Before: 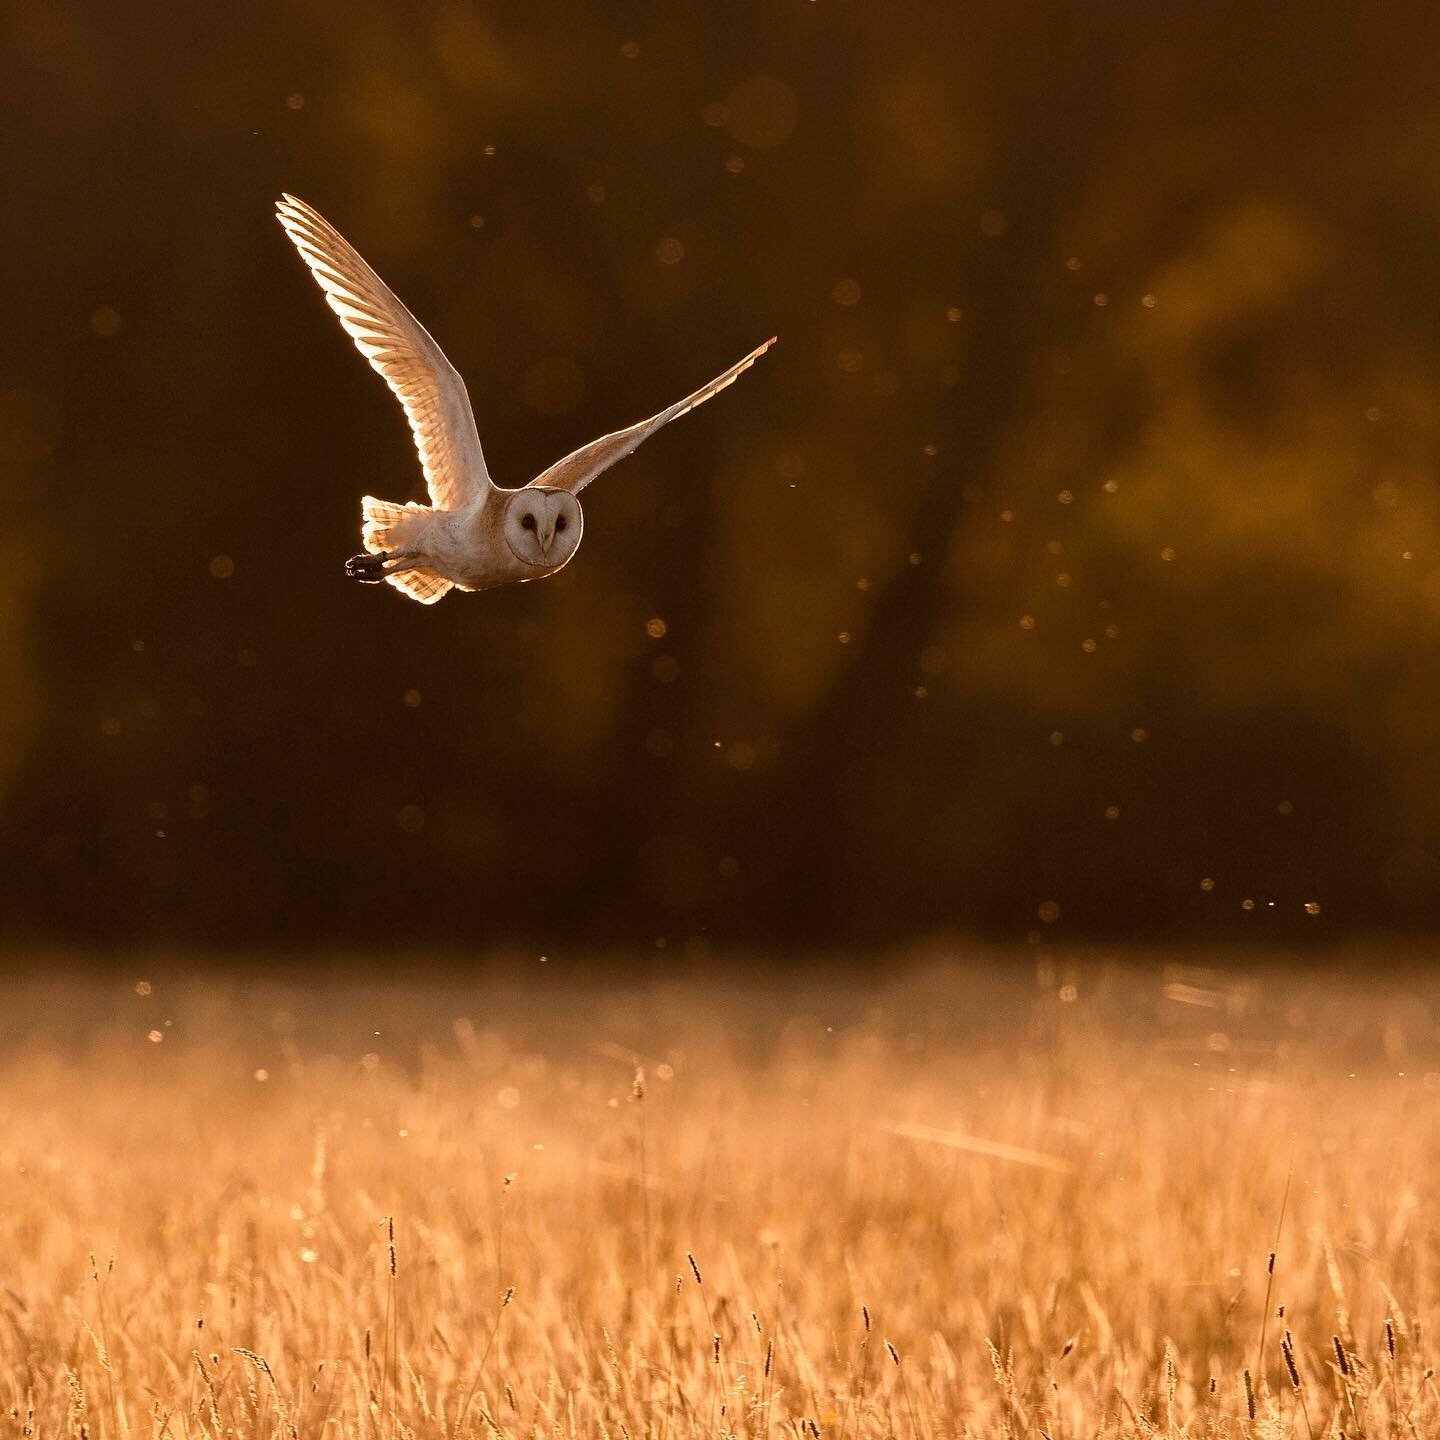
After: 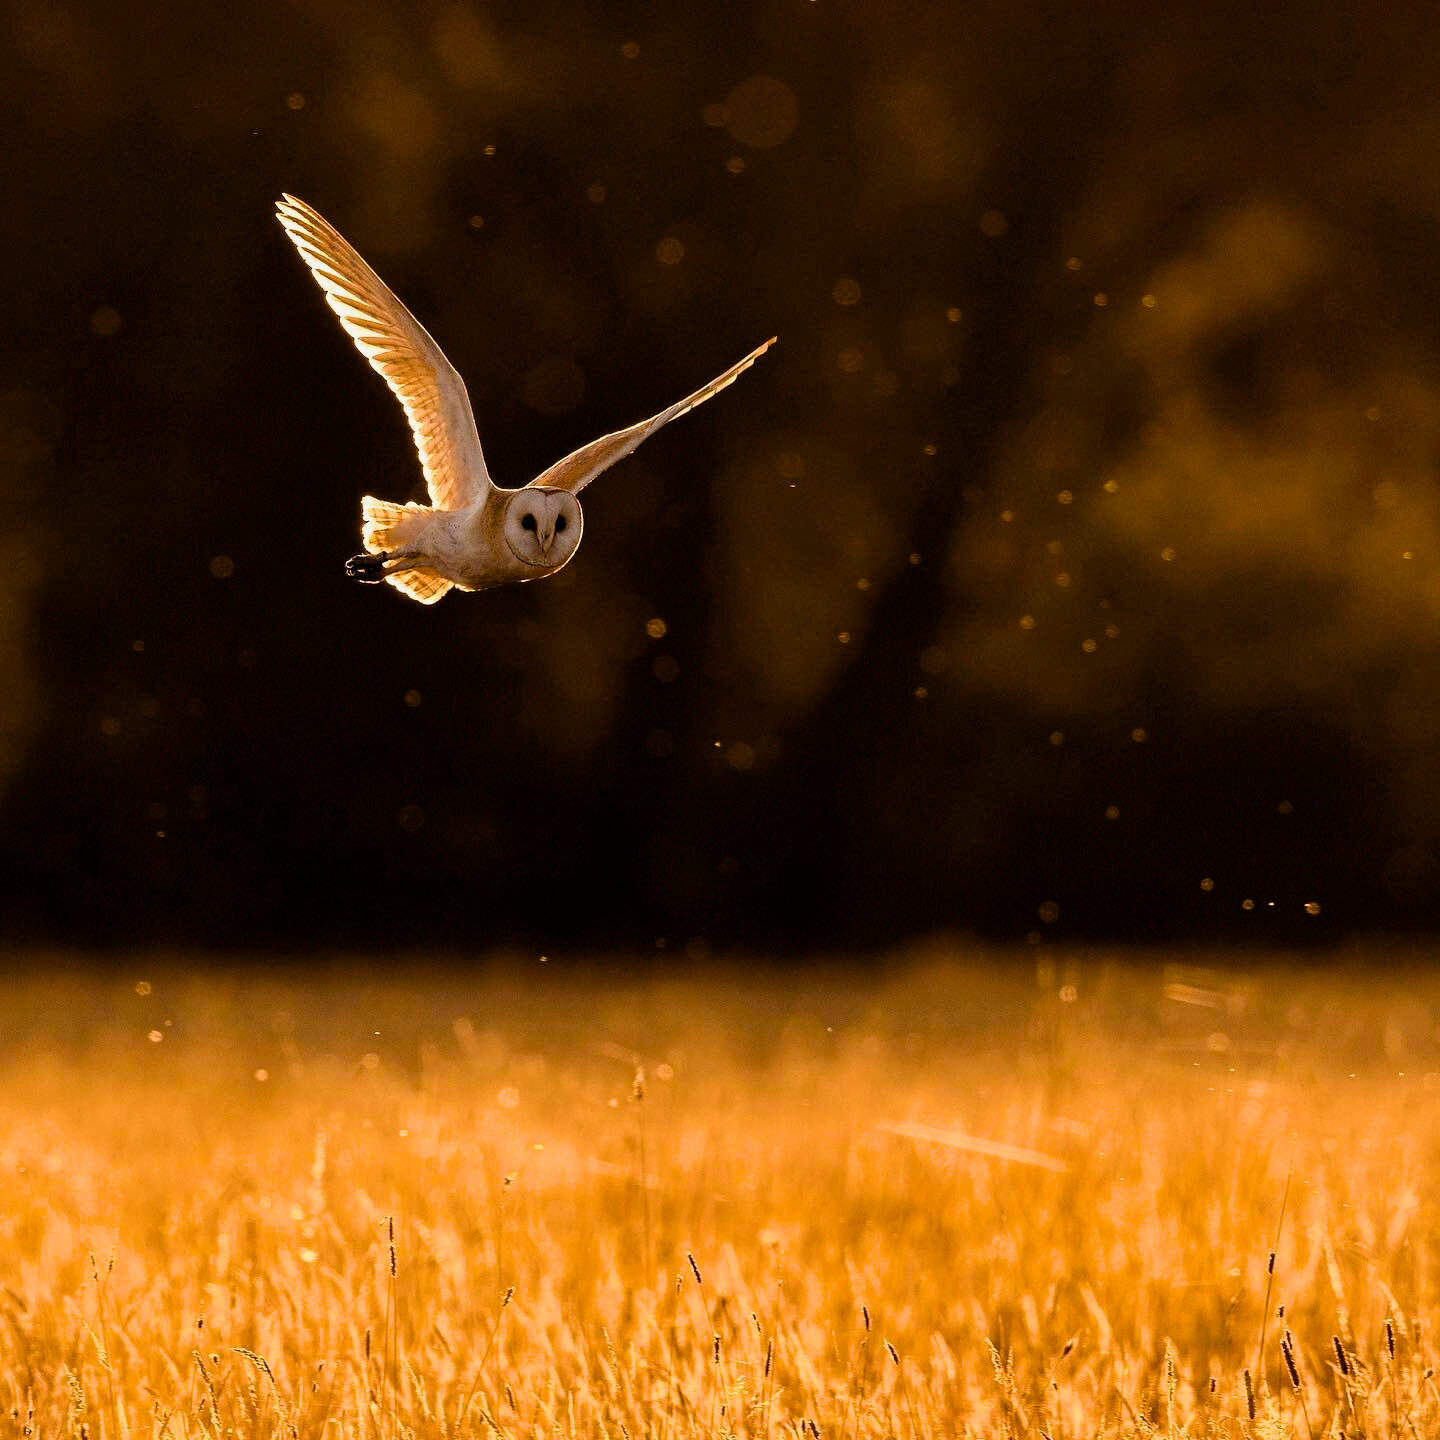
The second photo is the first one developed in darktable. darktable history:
color balance rgb: perceptual saturation grading › global saturation 25%, global vibrance 20%
filmic rgb: black relative exposure -4.93 EV, white relative exposure 2.84 EV, hardness 3.72
